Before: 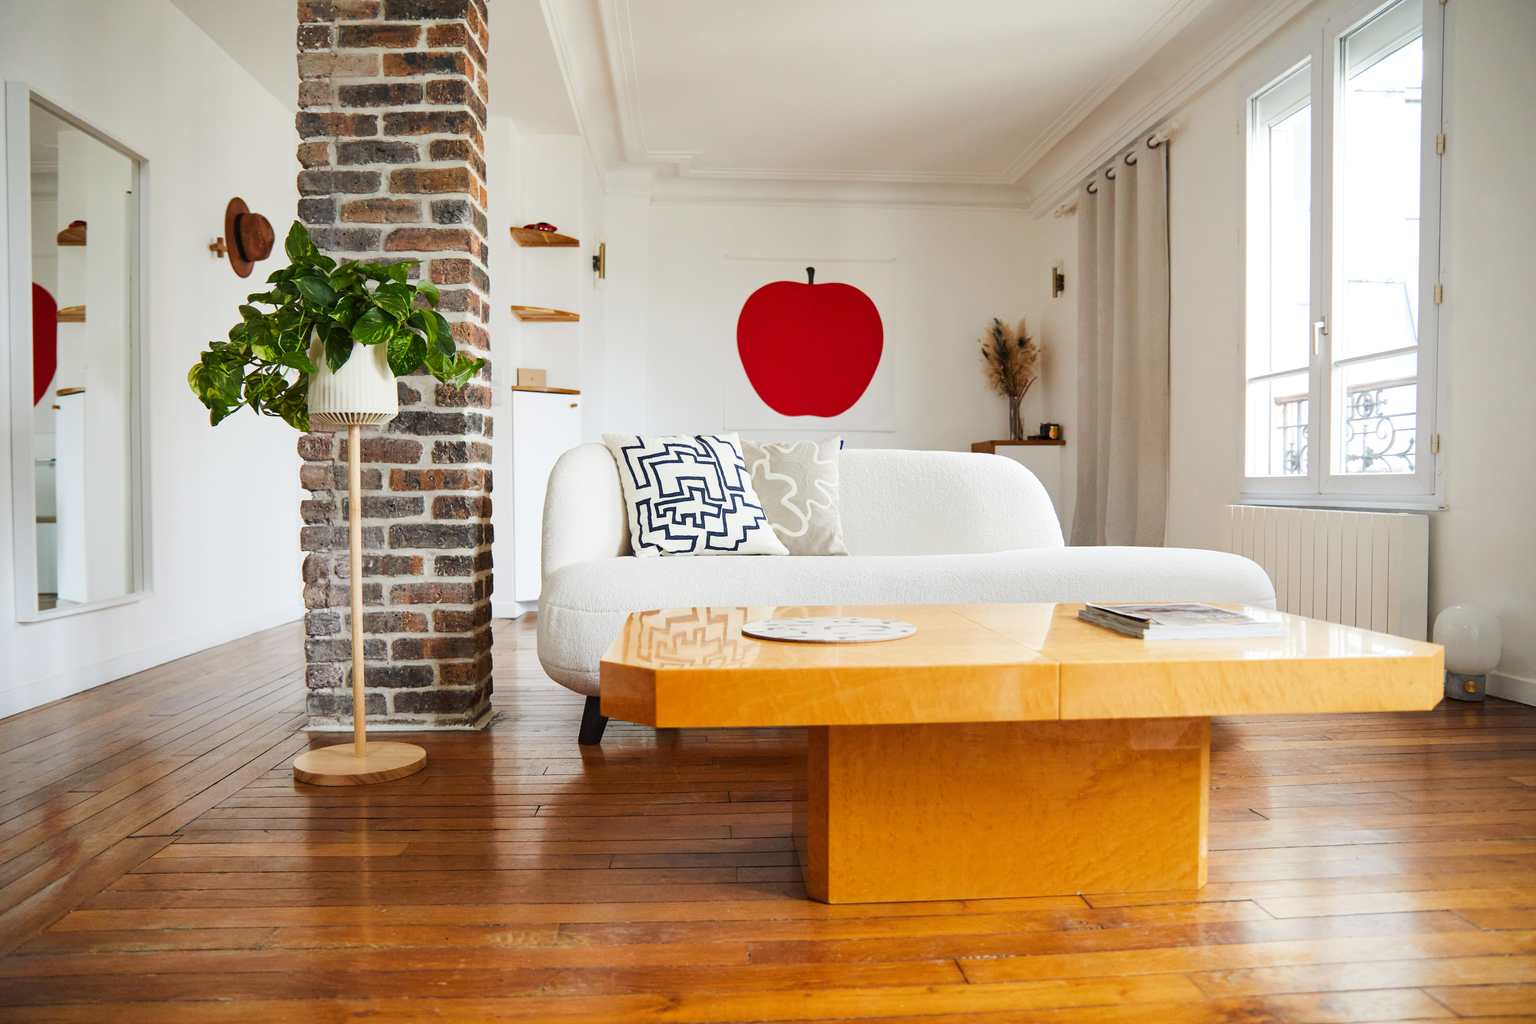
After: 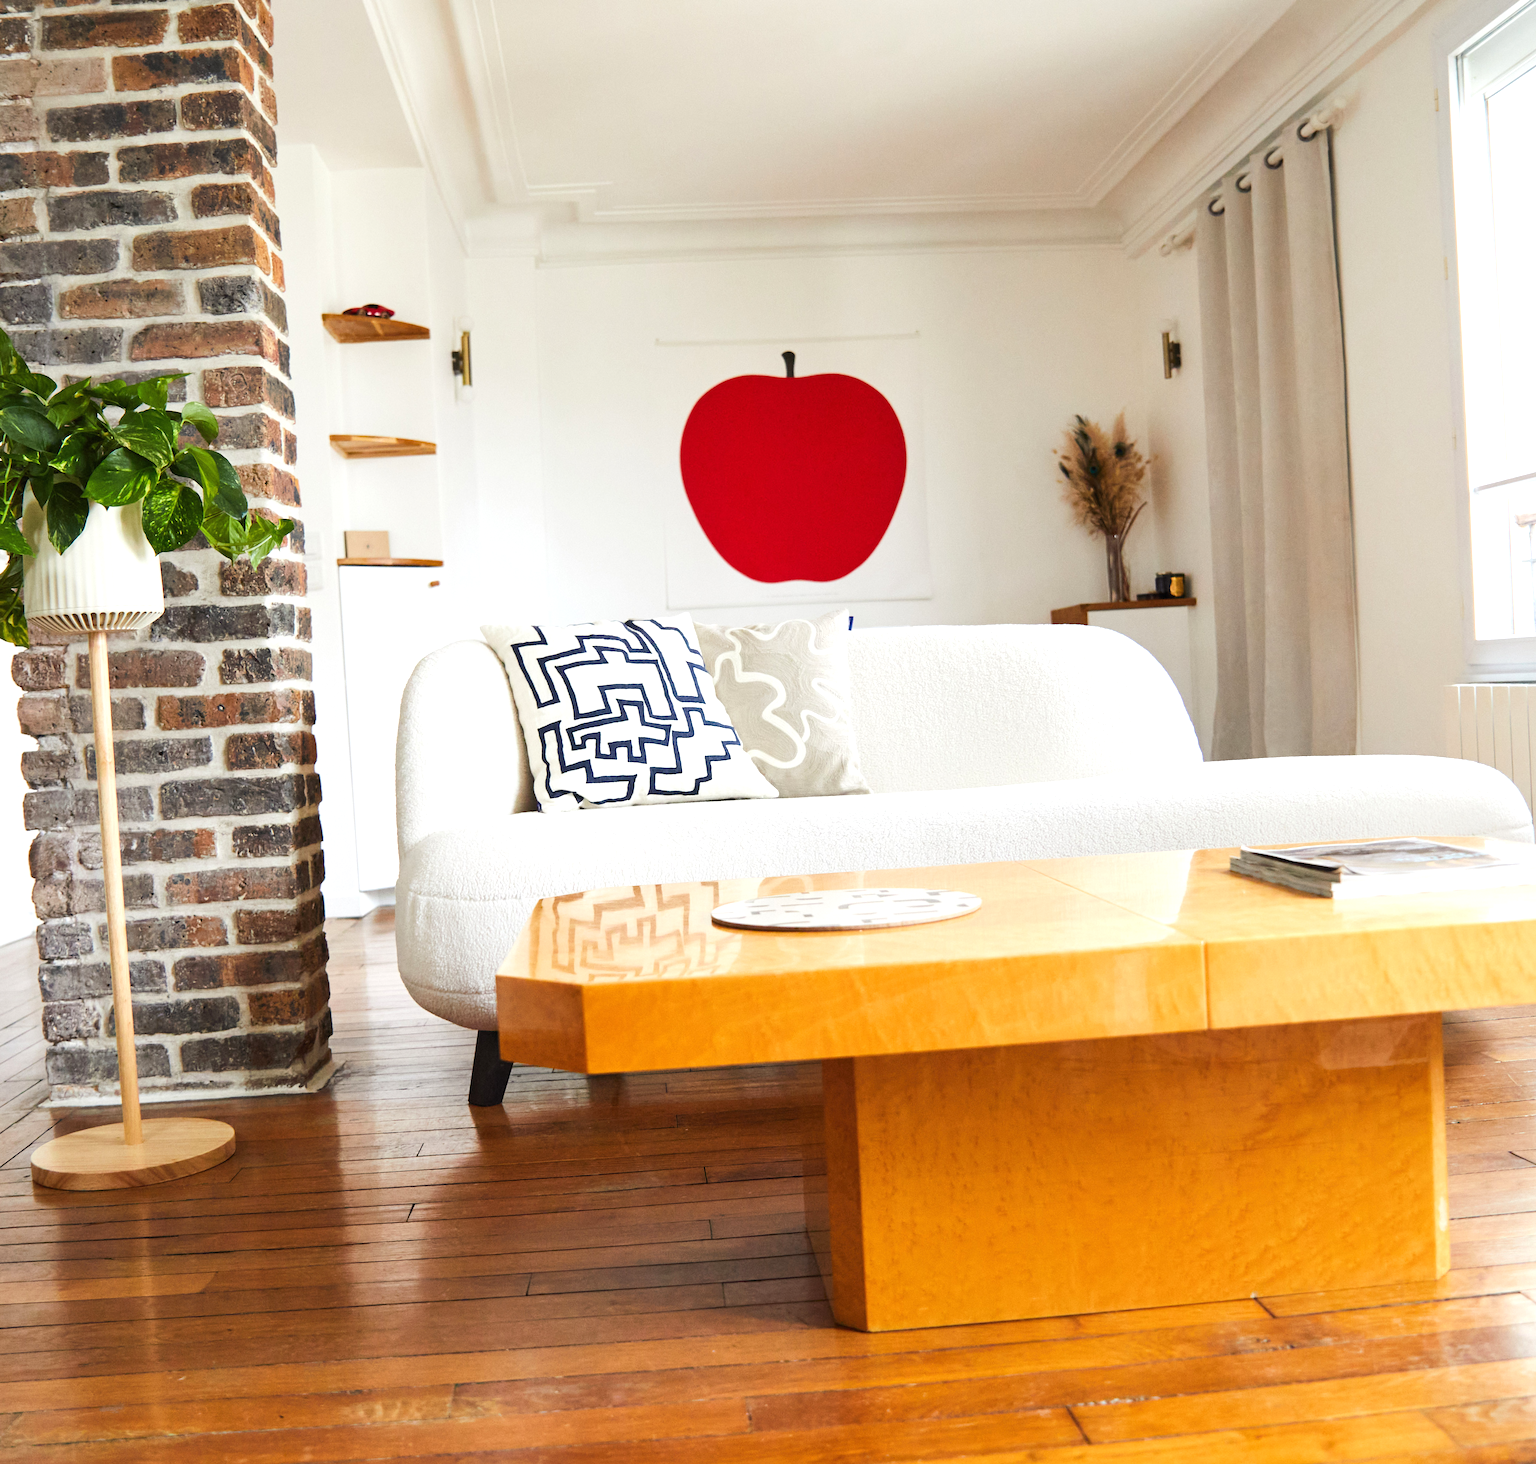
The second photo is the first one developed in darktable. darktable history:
exposure: black level correction 0, exposure 0.4 EV, compensate exposure bias true, compensate highlight preservation false
rotate and perspective: rotation -3°, crop left 0.031, crop right 0.968, crop top 0.07, crop bottom 0.93
crop and rotate: left 17.732%, right 15.423%
